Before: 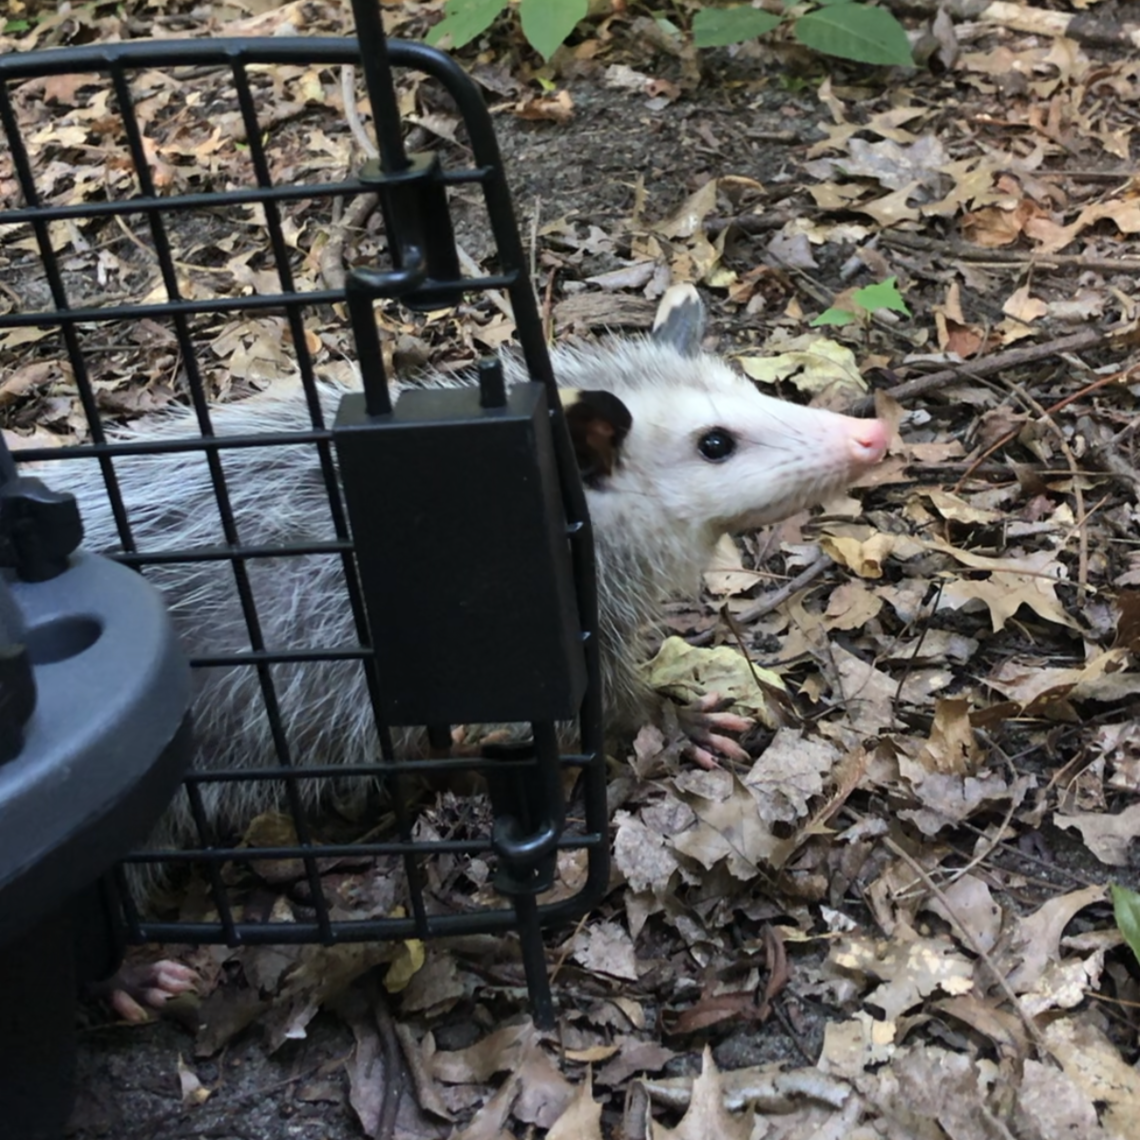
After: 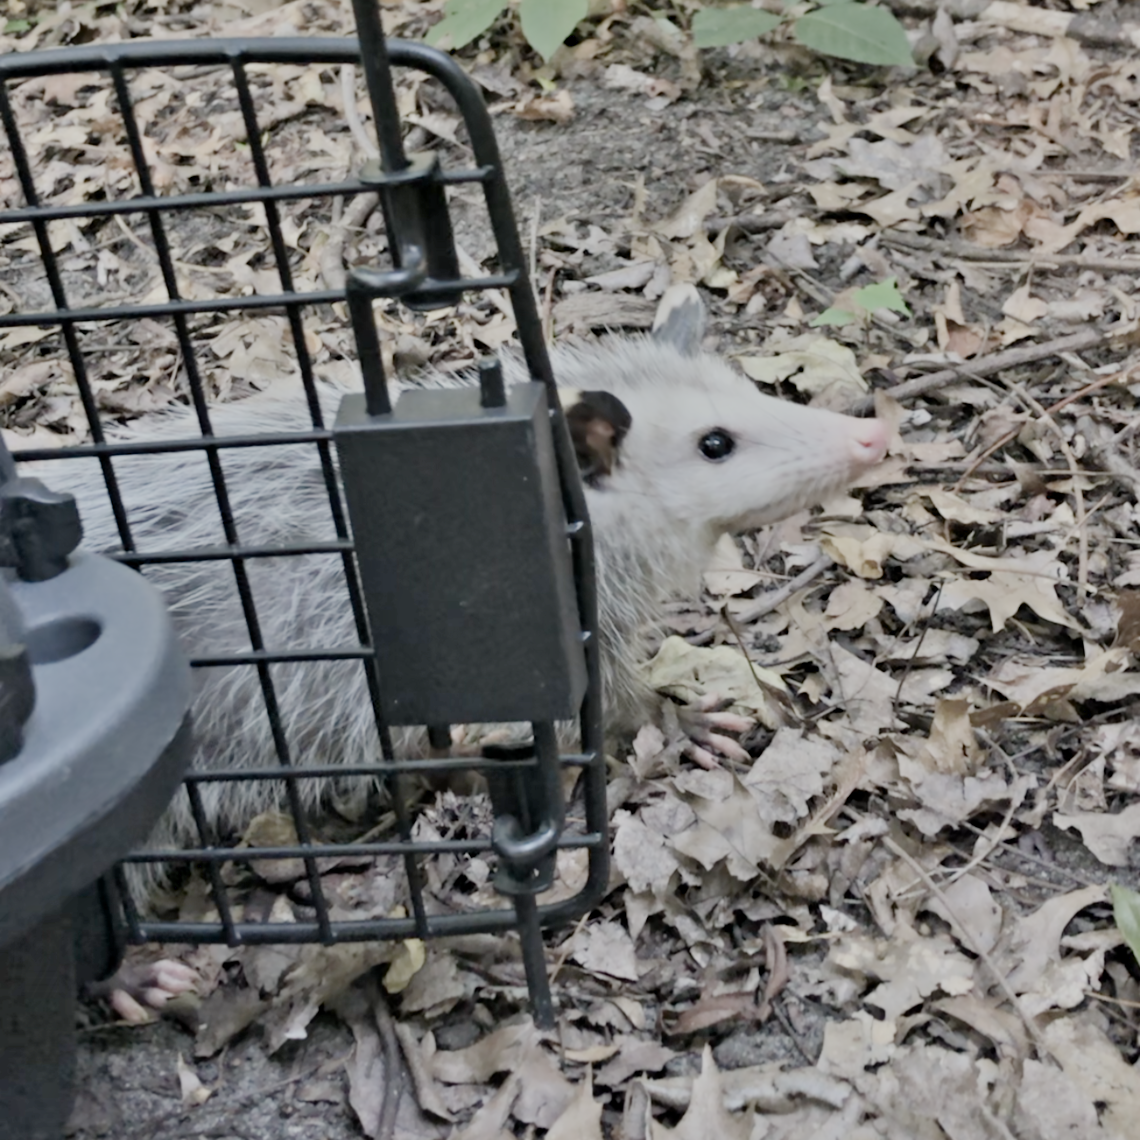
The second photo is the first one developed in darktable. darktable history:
exposure: exposure -0.582 EV, compensate highlight preservation false
contrast equalizer: y [[0.511, 0.558, 0.631, 0.632, 0.559, 0.512], [0.5 ×6], [0.5 ×6], [0 ×6], [0 ×6]]
filmic rgb: black relative exposure -7.65 EV, white relative exposure 4.56 EV, hardness 3.61
